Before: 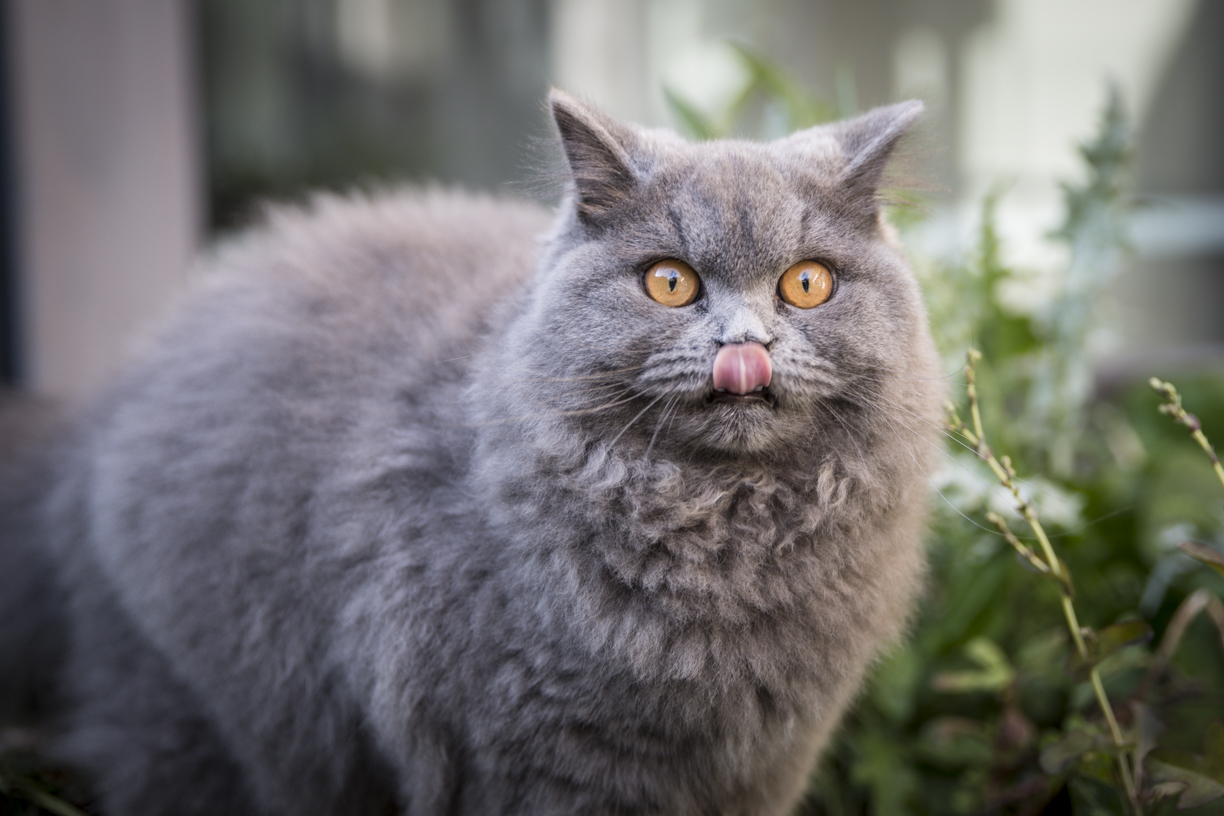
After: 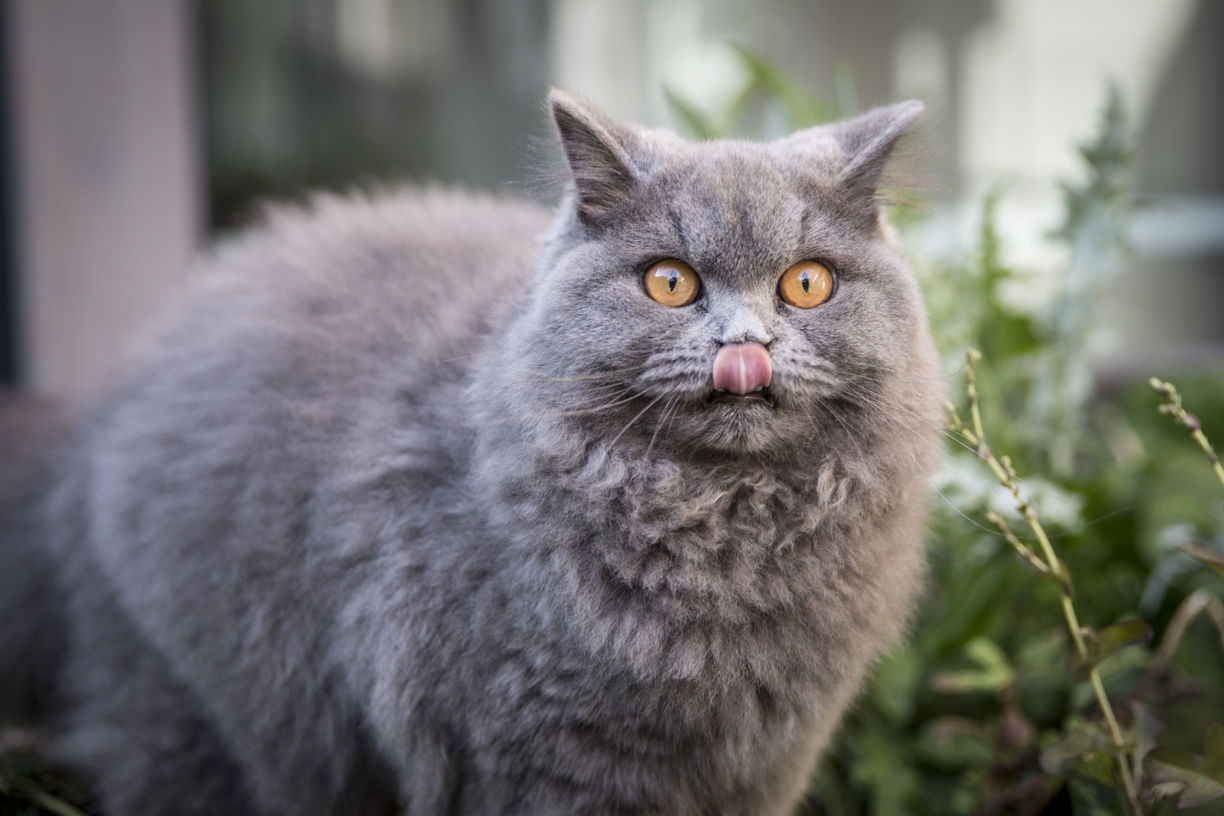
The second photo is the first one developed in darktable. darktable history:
shadows and highlights: shadows 37.8, highlights -27.27, highlights color adjustment 0.445%, soften with gaussian
